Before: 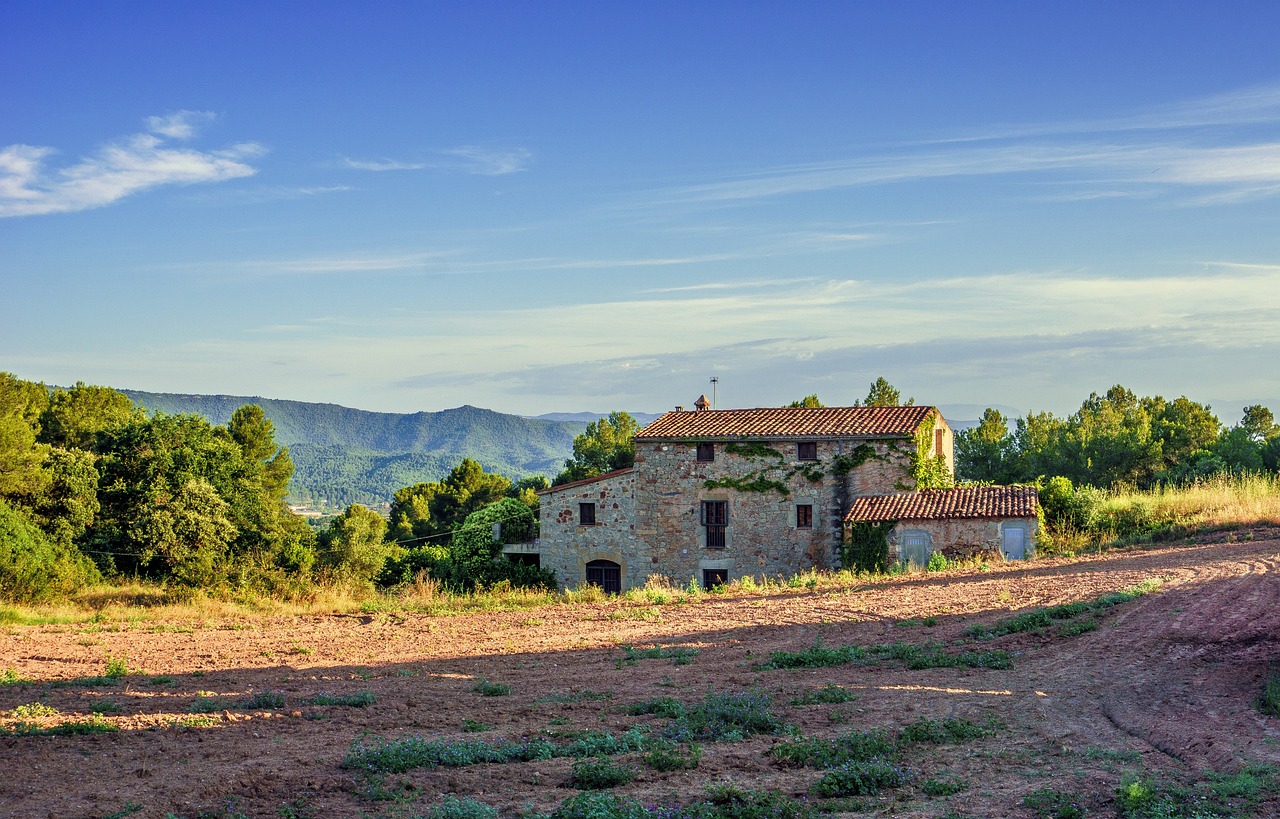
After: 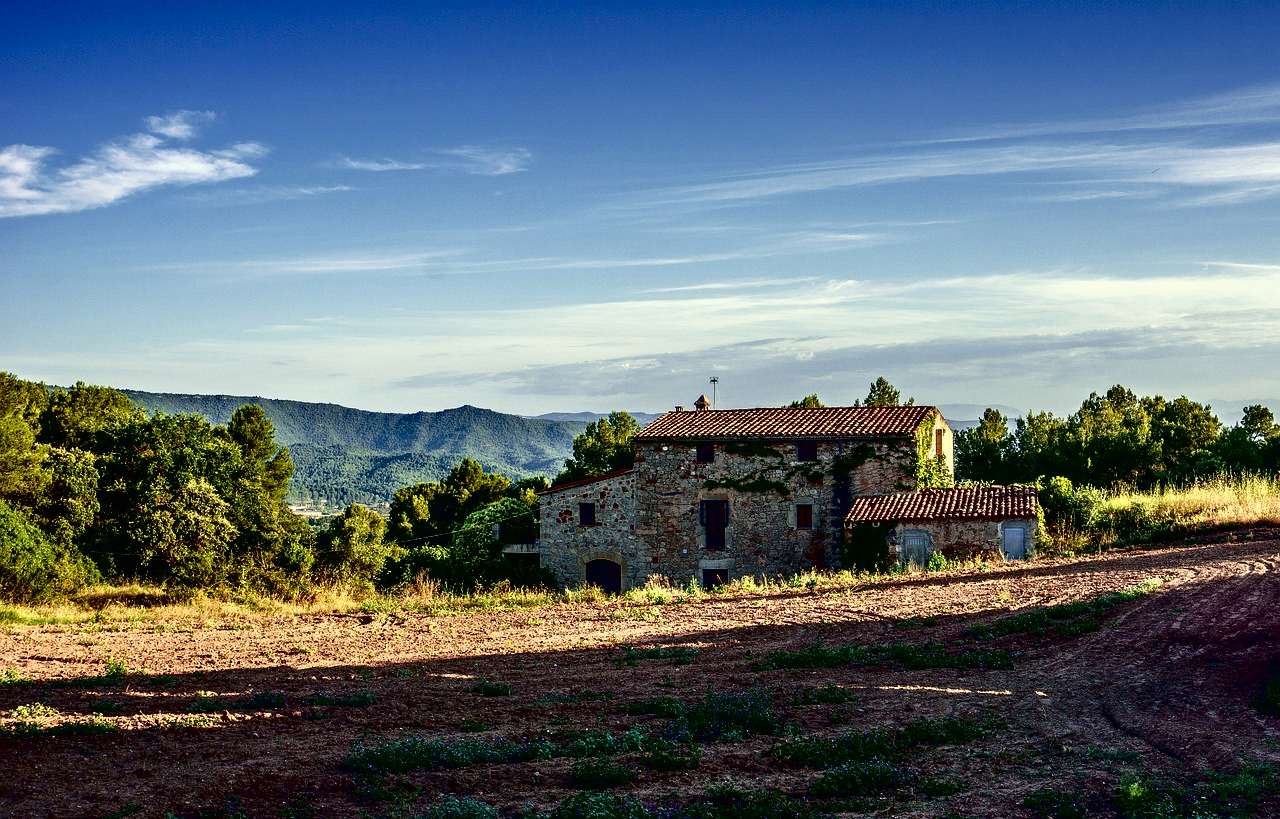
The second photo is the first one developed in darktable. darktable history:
tone curve: curves: ch0 [(0, 0) (0.003, 0.008) (0.011, 0.008) (0.025, 0.008) (0.044, 0.008) (0.069, 0.006) (0.1, 0.006) (0.136, 0.006) (0.177, 0.008) (0.224, 0.012) (0.277, 0.026) (0.335, 0.083) (0.399, 0.165) (0.468, 0.292) (0.543, 0.416) (0.623, 0.535) (0.709, 0.692) (0.801, 0.853) (0.898, 0.981) (1, 1)], color space Lab, independent channels, preserve colors none
